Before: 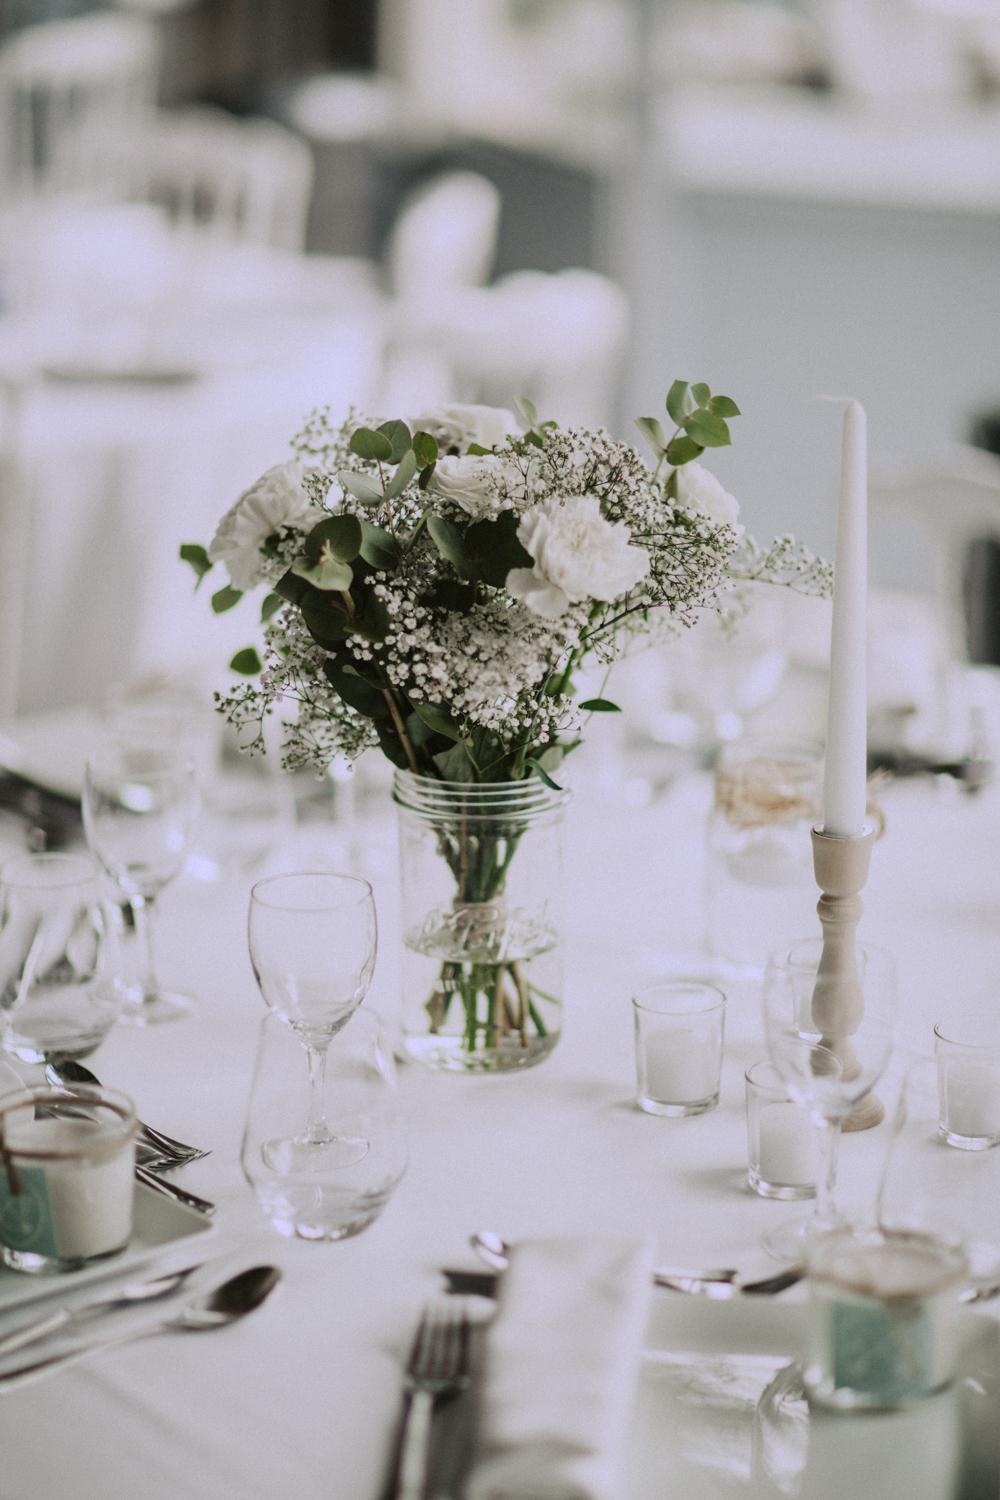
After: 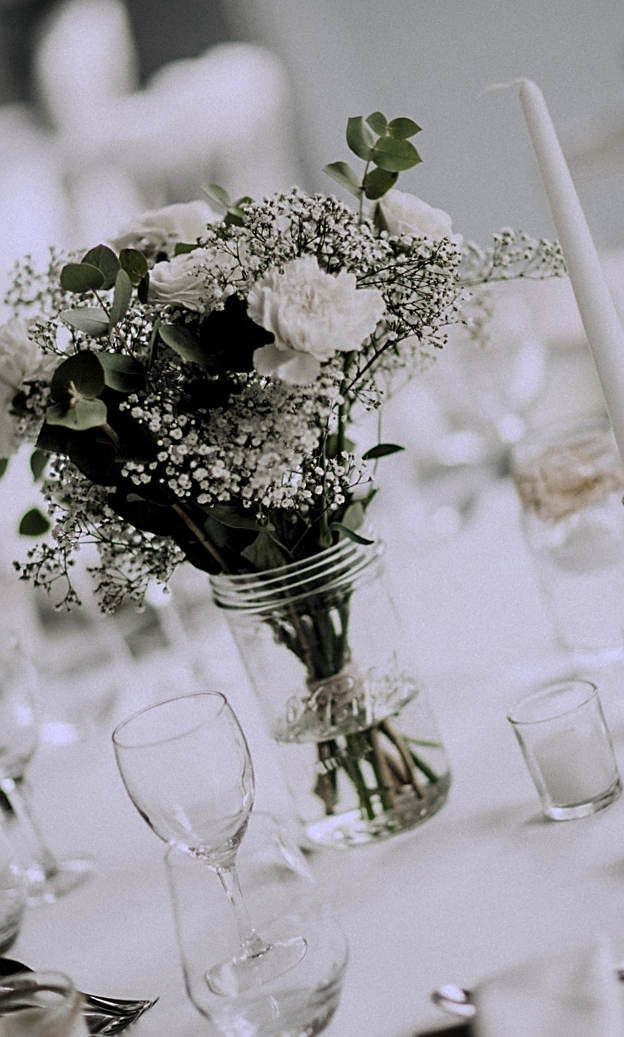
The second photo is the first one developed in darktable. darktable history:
sharpen: on, module defaults
crop and rotate: angle 18.82°, left 6.866%, right 3.847%, bottom 1.091%
levels: levels [0.101, 0.578, 0.953]
